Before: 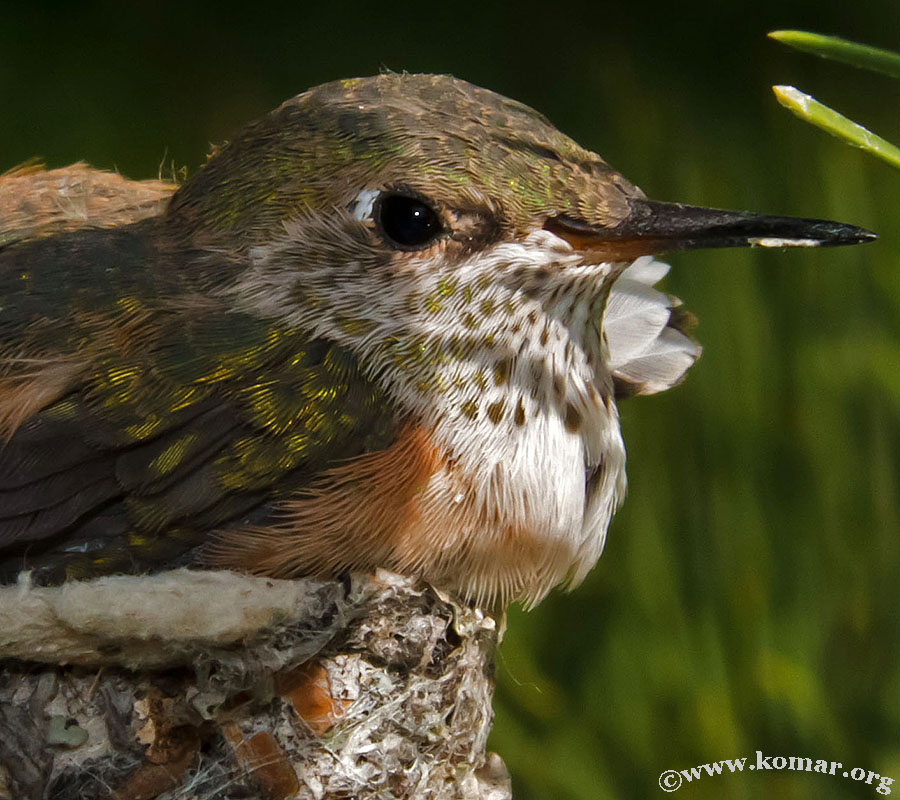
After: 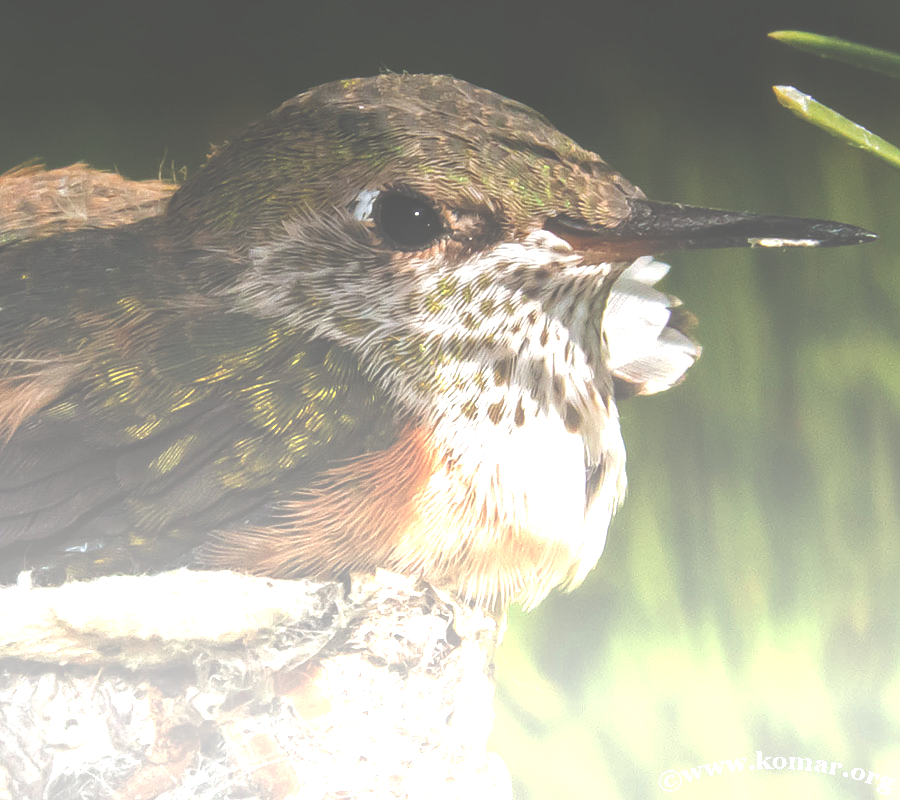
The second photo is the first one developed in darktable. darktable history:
local contrast: on, module defaults
graduated density: density -3.9 EV
exposure: black level correction -0.087, compensate highlight preservation false
